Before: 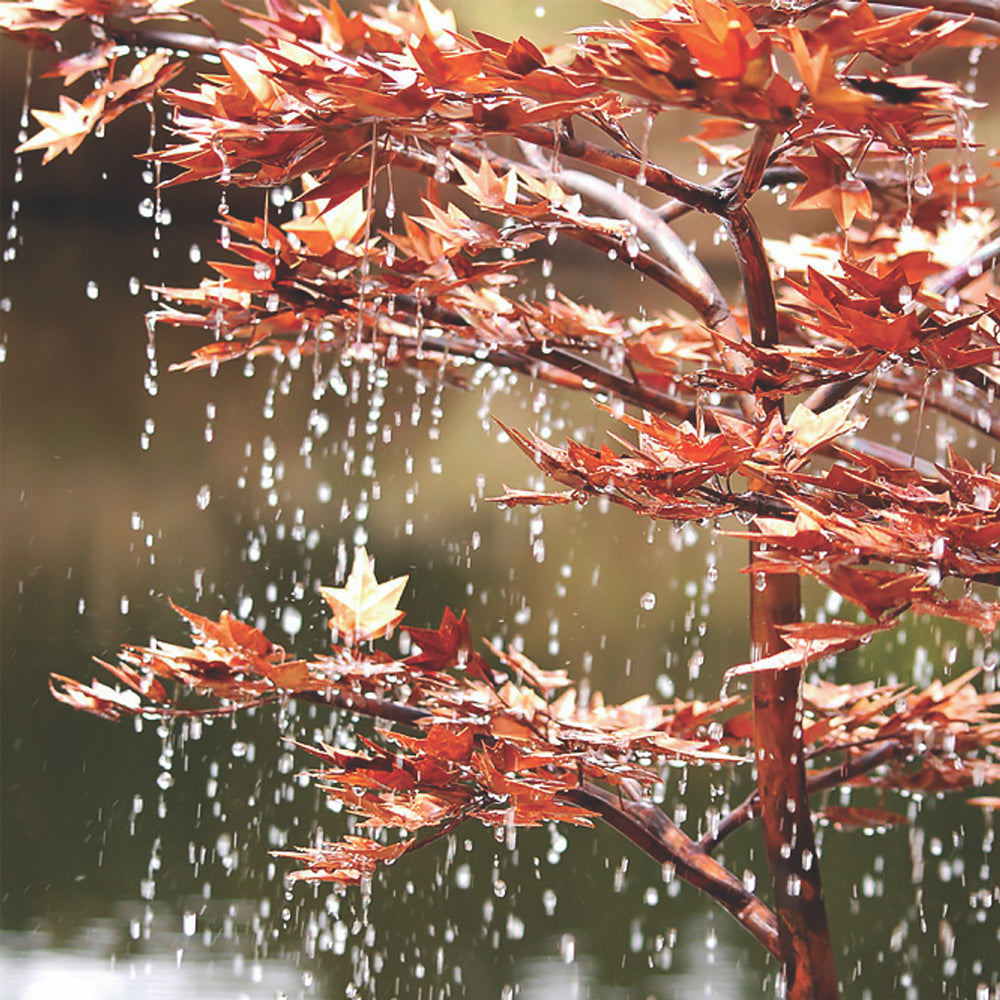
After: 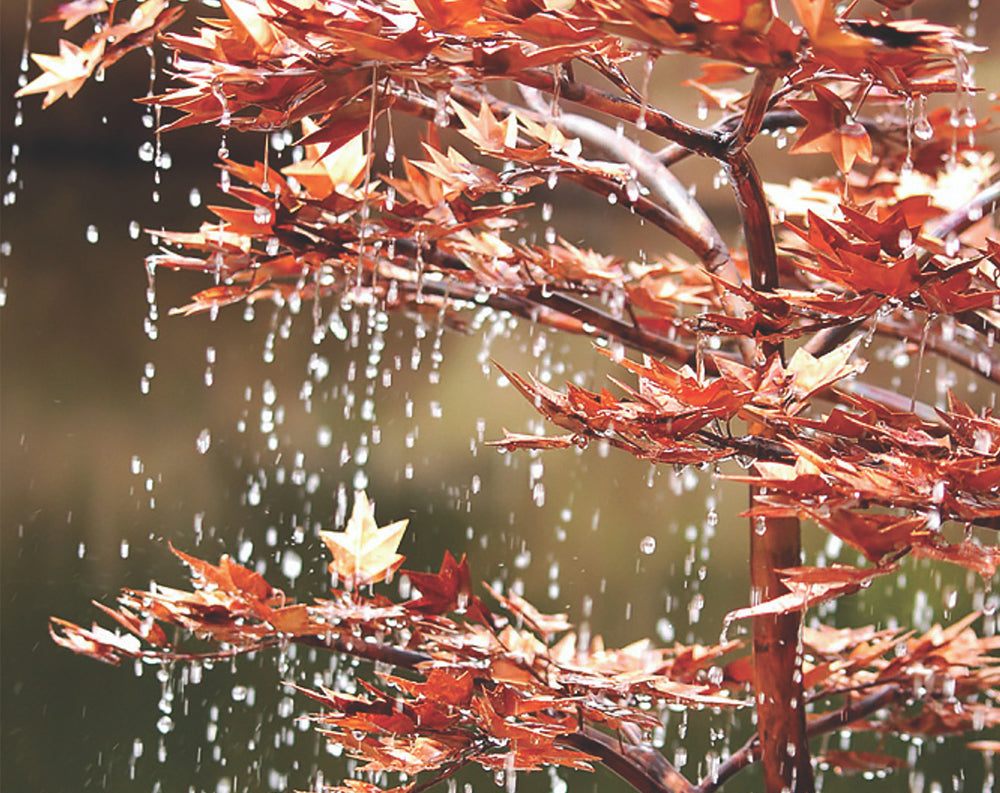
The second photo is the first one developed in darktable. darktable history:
crop and rotate: top 5.659%, bottom 14.988%
